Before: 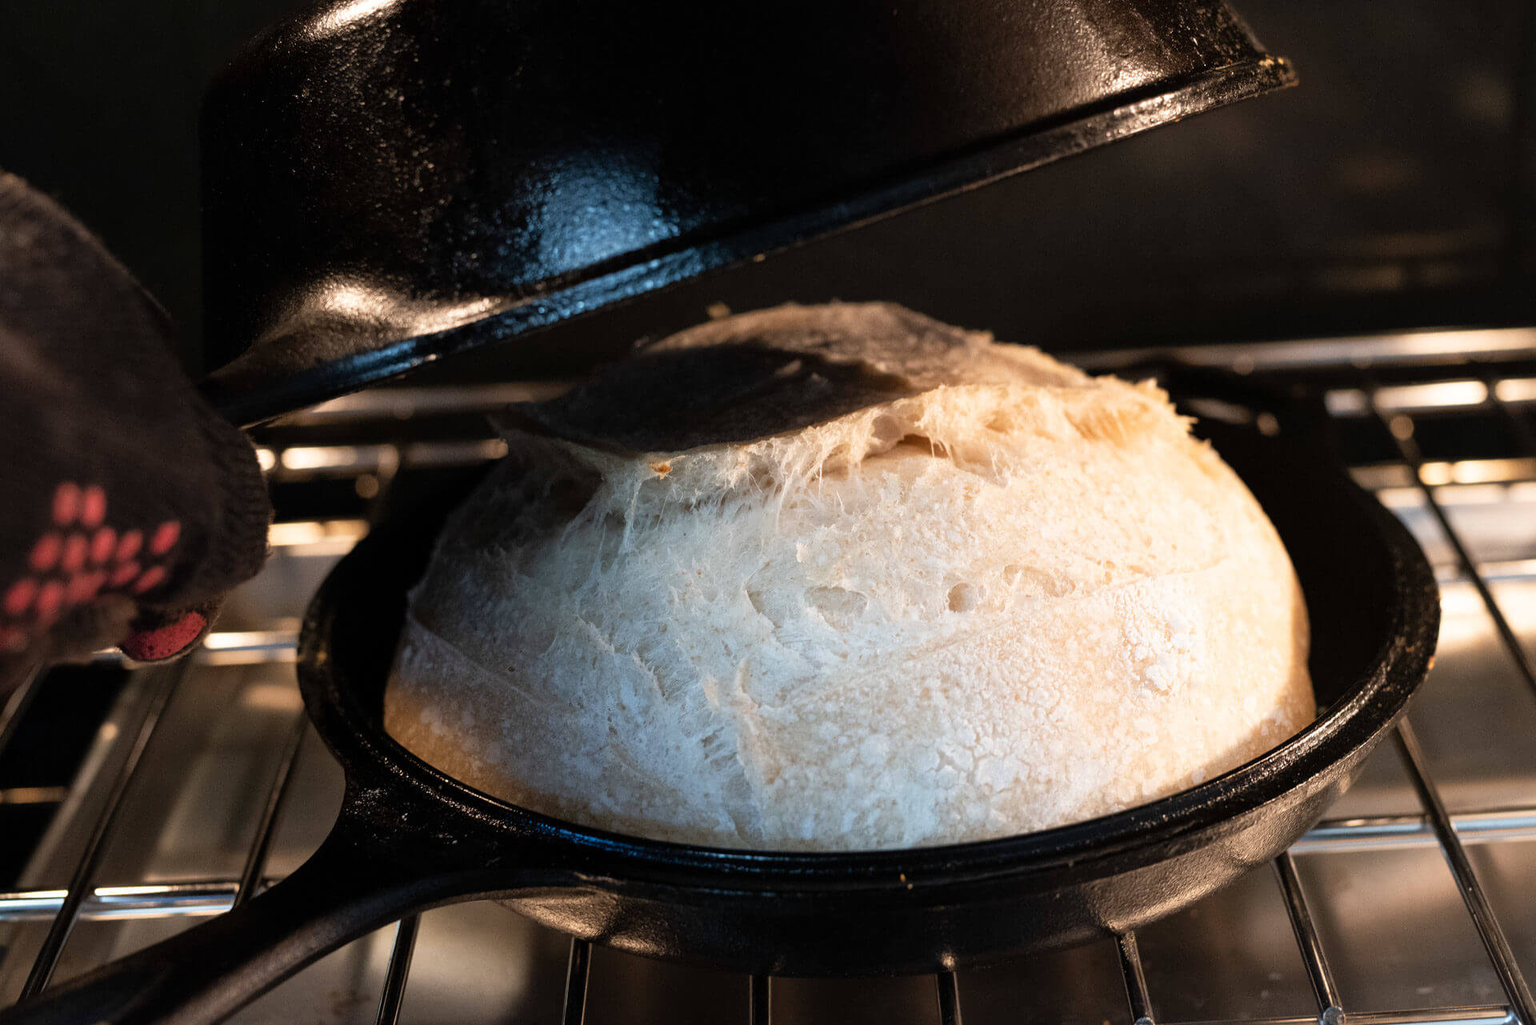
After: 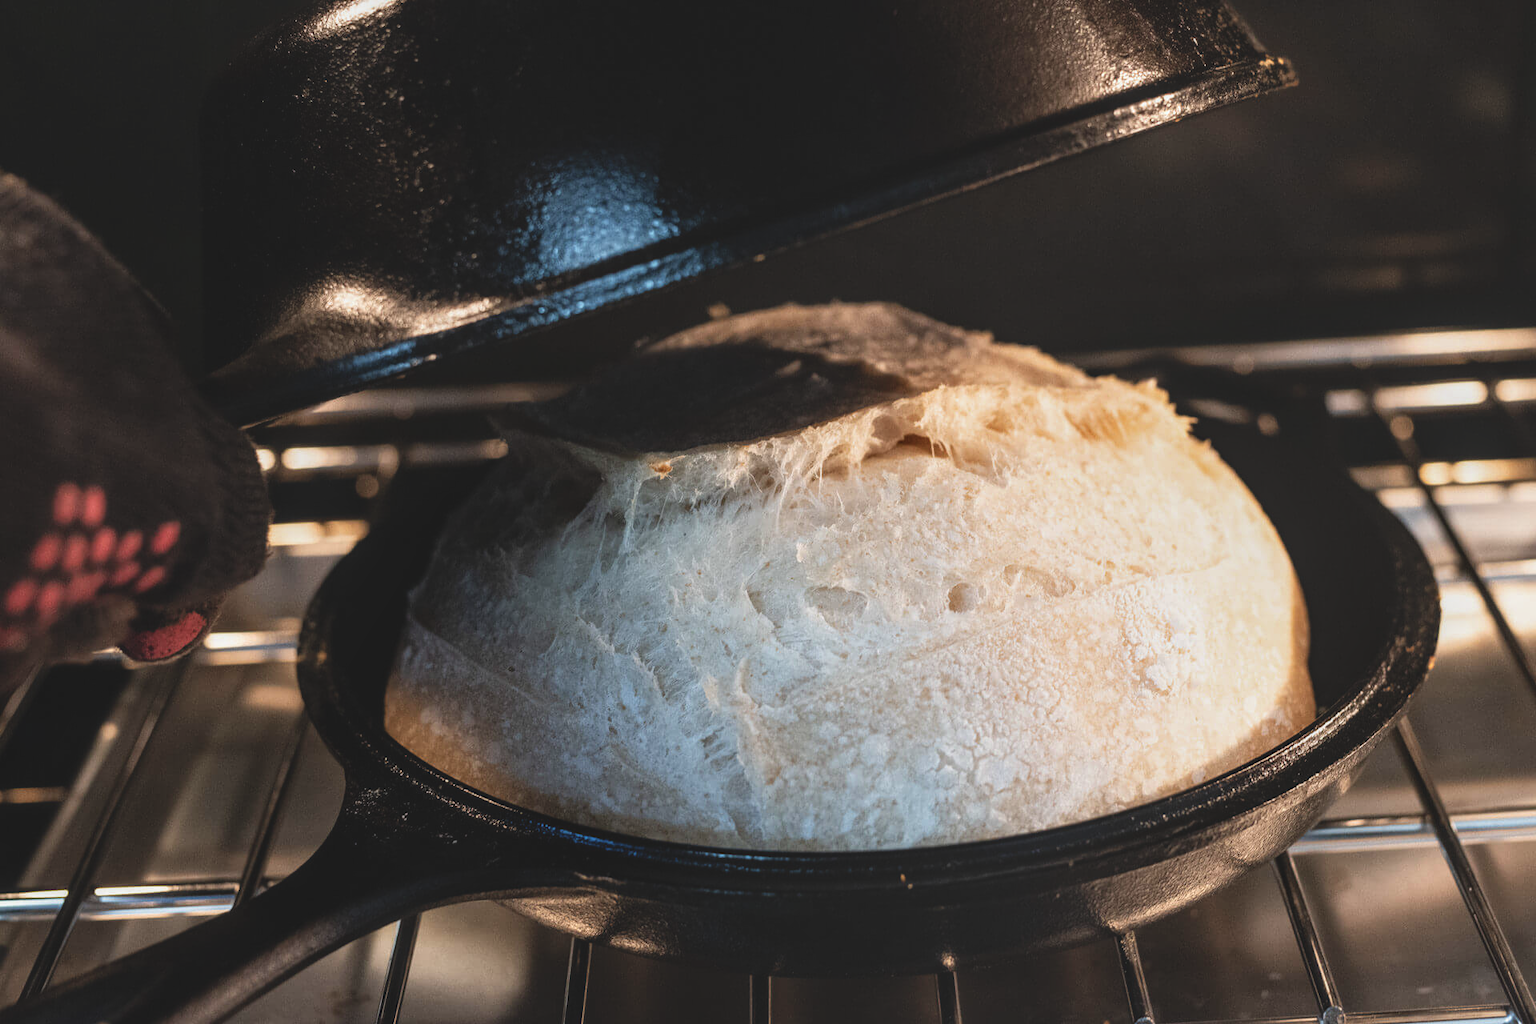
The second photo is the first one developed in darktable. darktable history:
local contrast: on, module defaults
exposure: black level correction -0.014, exposure -0.193 EV, compensate highlight preservation false
